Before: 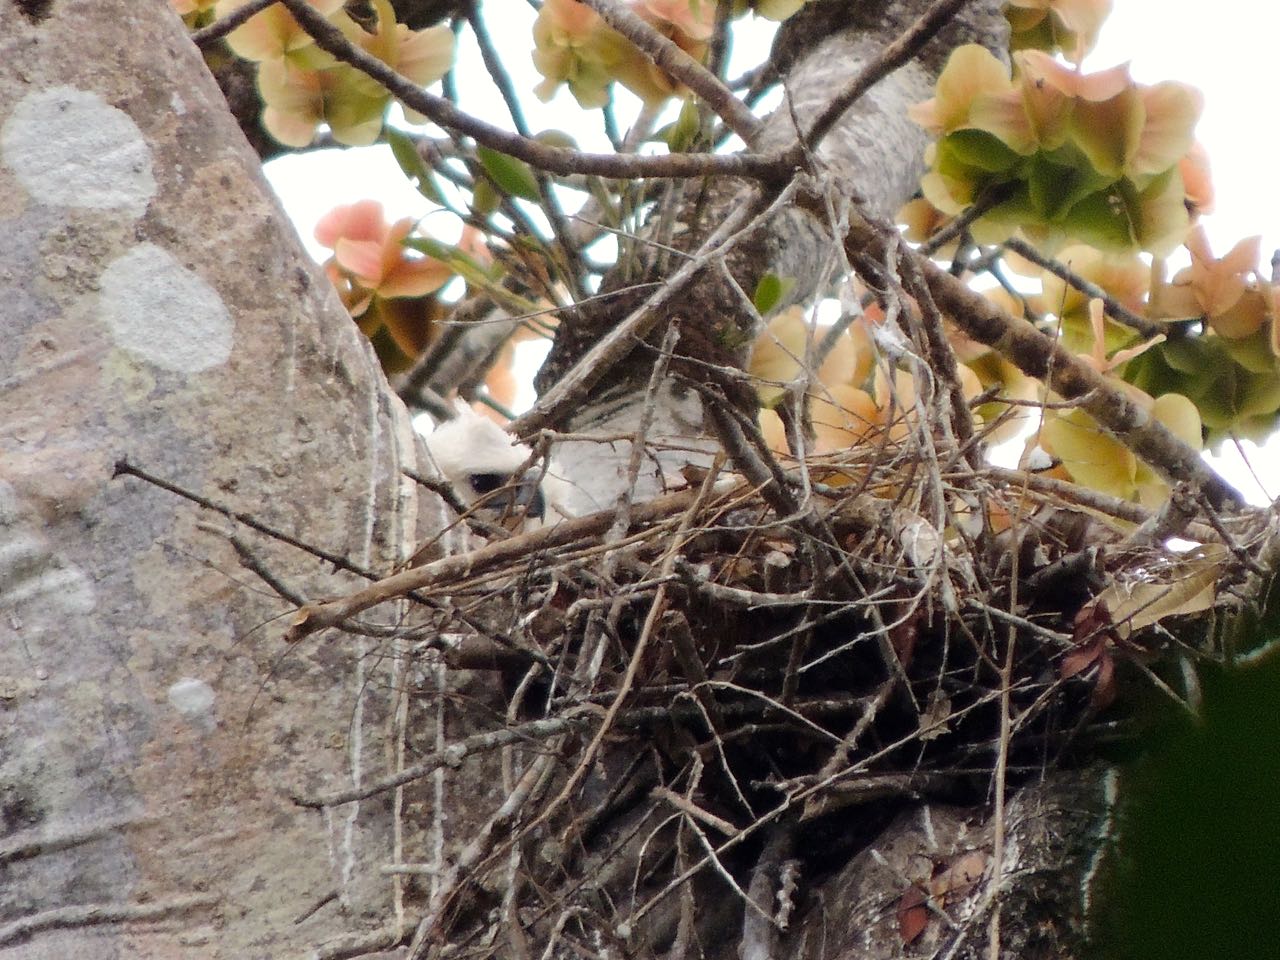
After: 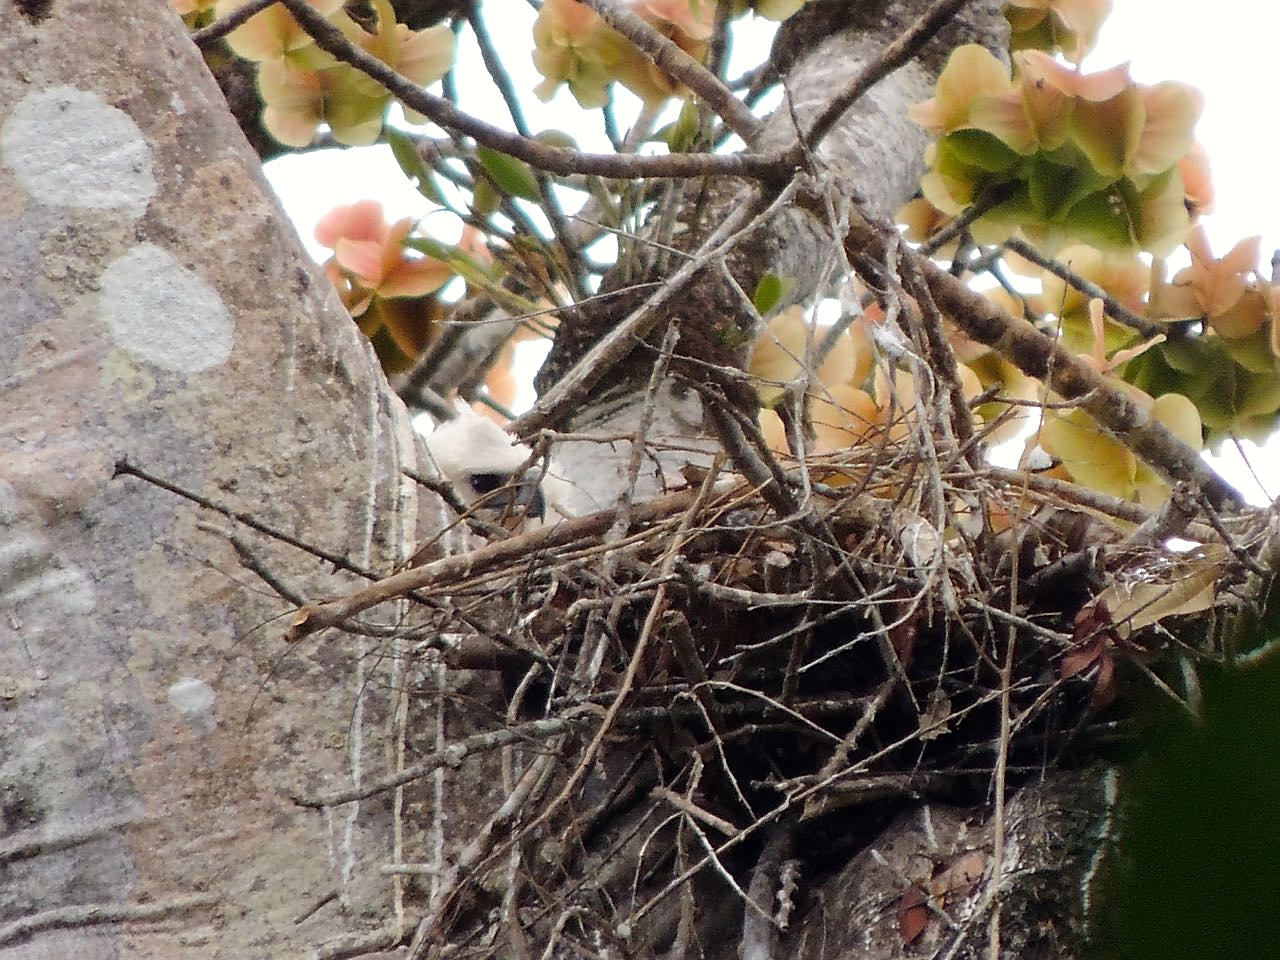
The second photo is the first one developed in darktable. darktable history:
sharpen: radius 1.896, amount 0.408, threshold 1.526
